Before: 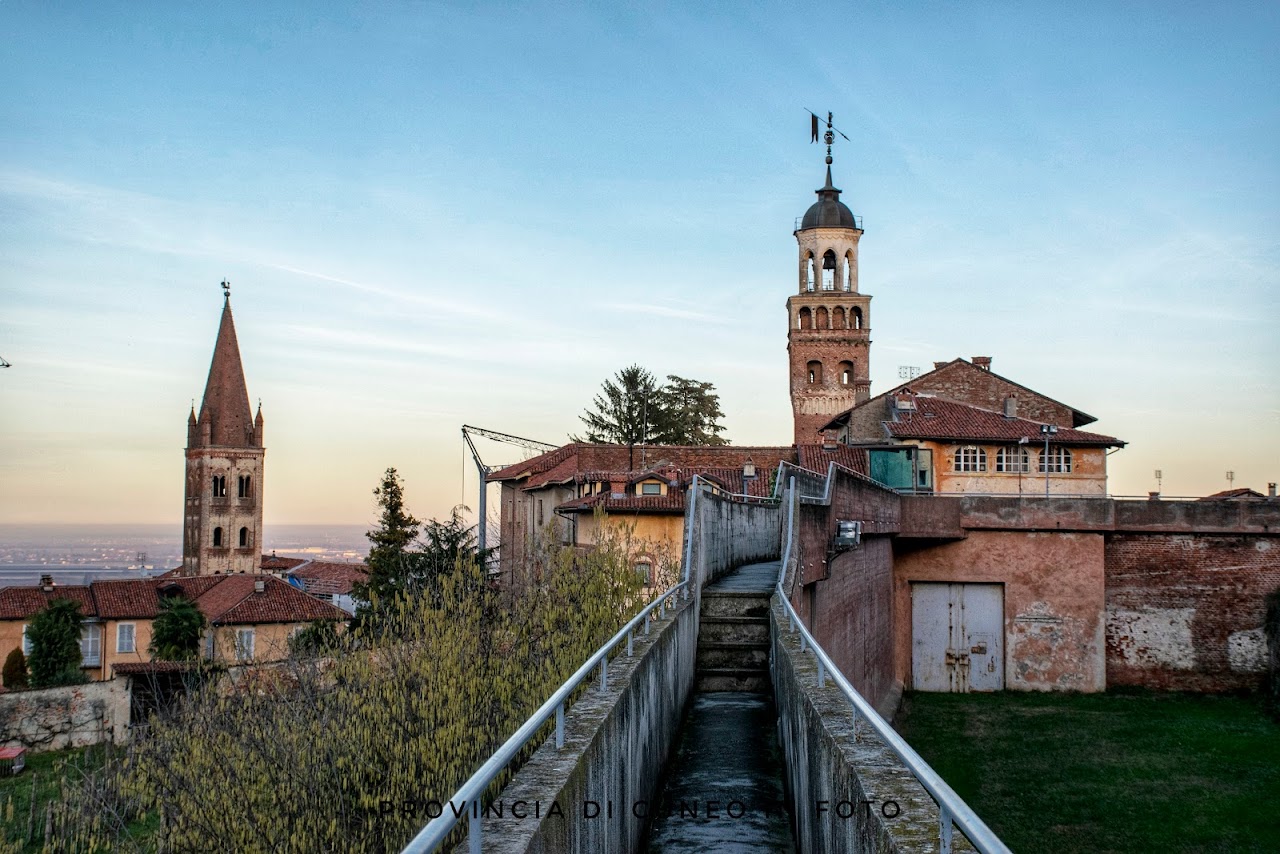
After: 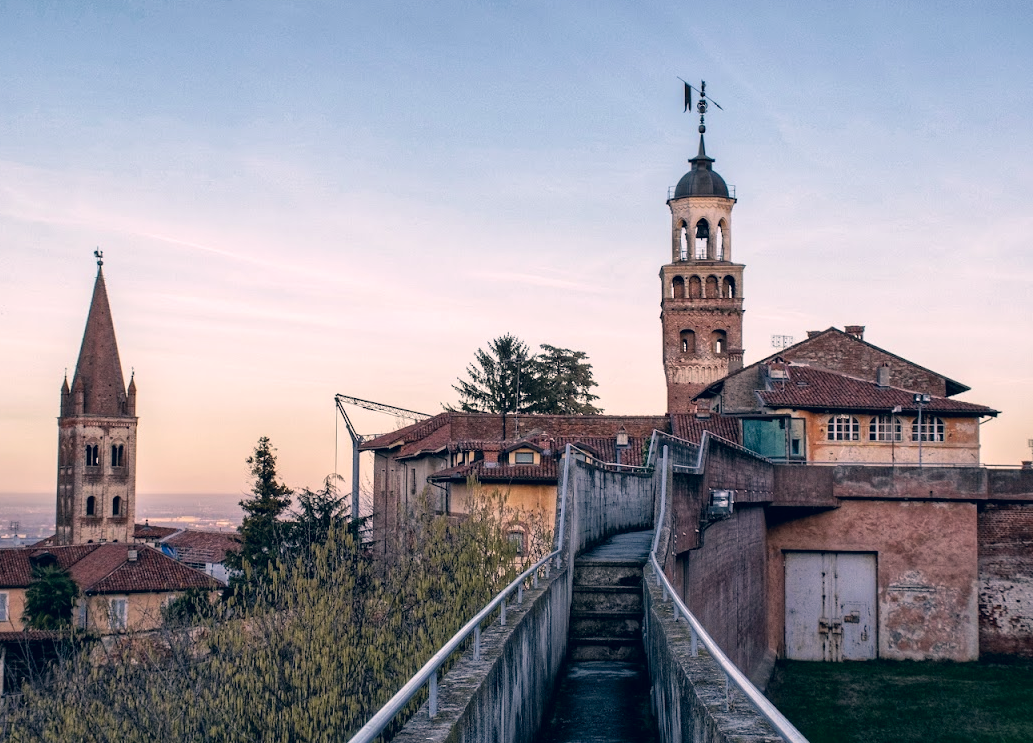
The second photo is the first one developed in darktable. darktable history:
color correction: highlights a* 14.23, highlights b* 5.78, shadows a* -5.52, shadows b* -15.17, saturation 0.833
crop: left 9.952%, top 3.64%, right 9.275%, bottom 9.274%
